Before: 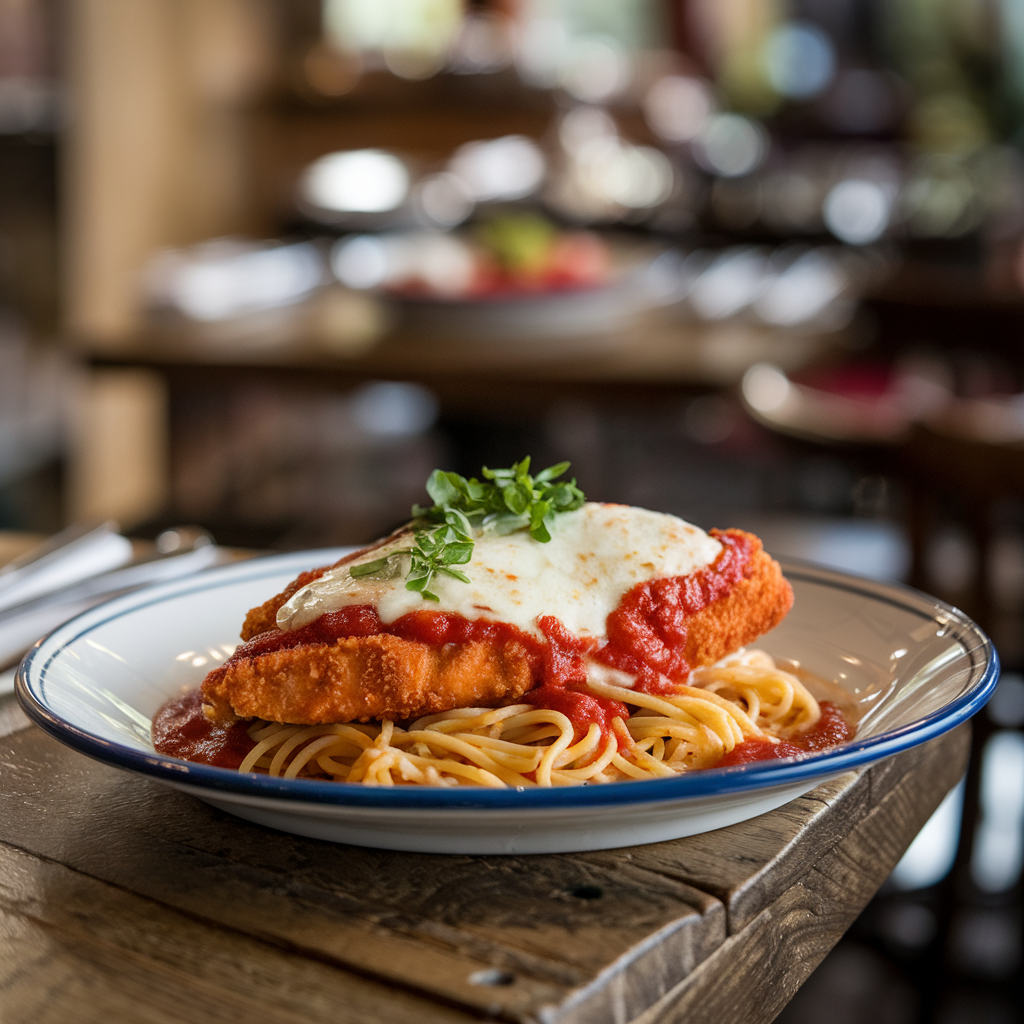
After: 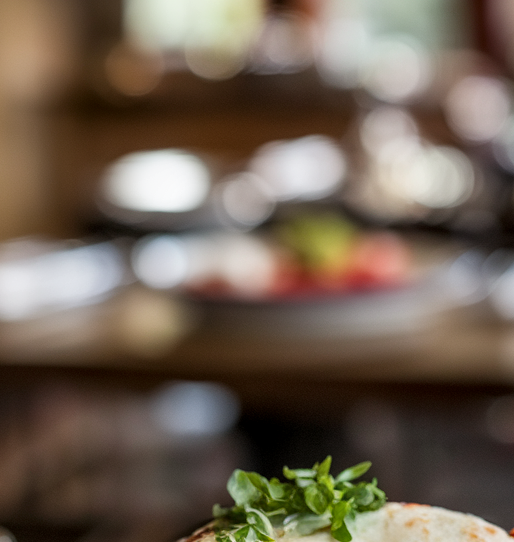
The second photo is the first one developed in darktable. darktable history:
local contrast: on, module defaults
exposure: compensate exposure bias true, compensate highlight preservation false
crop: left 19.514%, right 30.248%, bottom 47.016%
